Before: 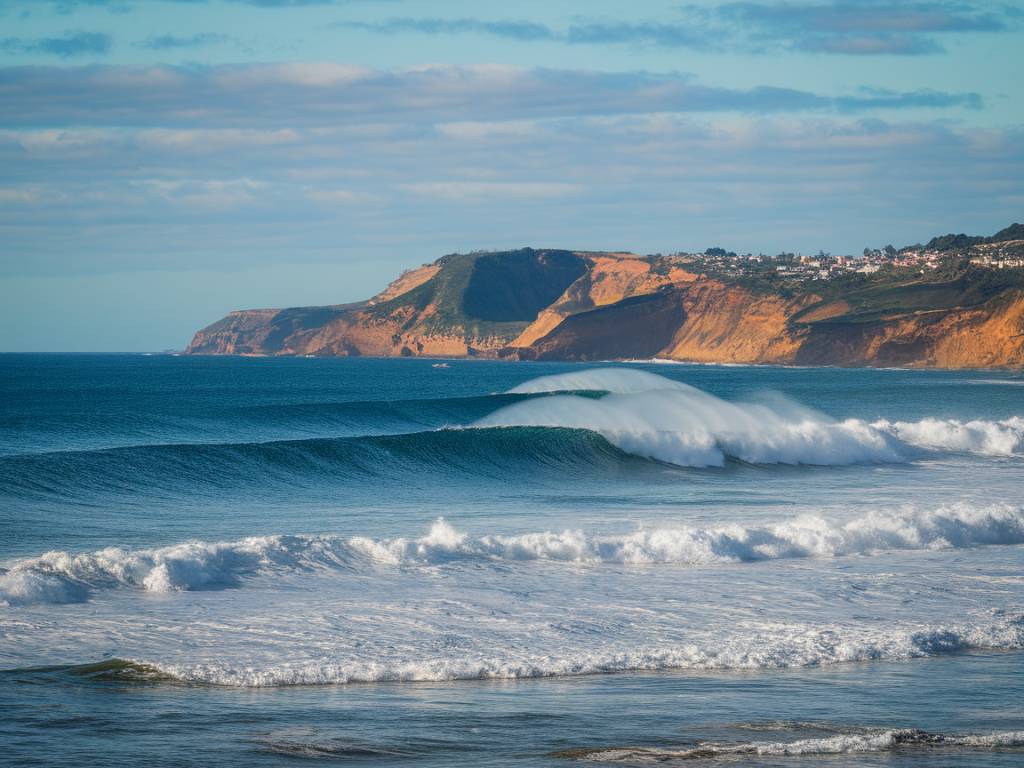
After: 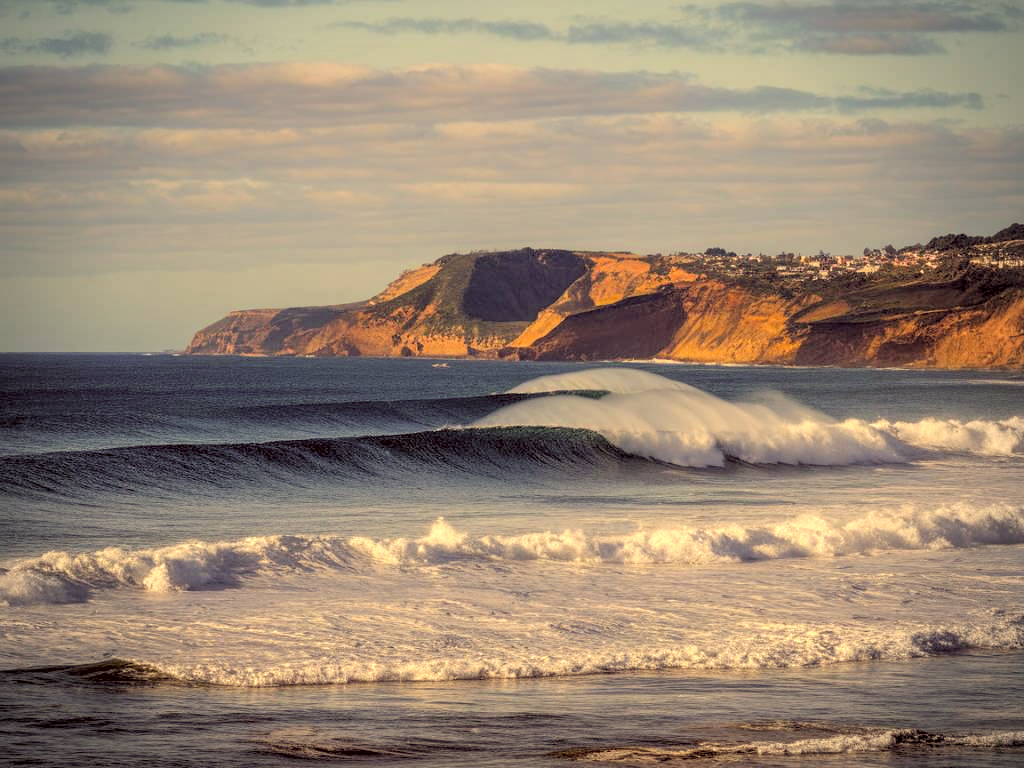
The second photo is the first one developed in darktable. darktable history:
vignetting: fall-off radius 60.92%
rgb levels: levels [[0.029, 0.461, 0.922], [0, 0.5, 1], [0, 0.5, 1]]
color correction: highlights a* 10.12, highlights b* 39.04, shadows a* 14.62, shadows b* 3.37
local contrast: on, module defaults
